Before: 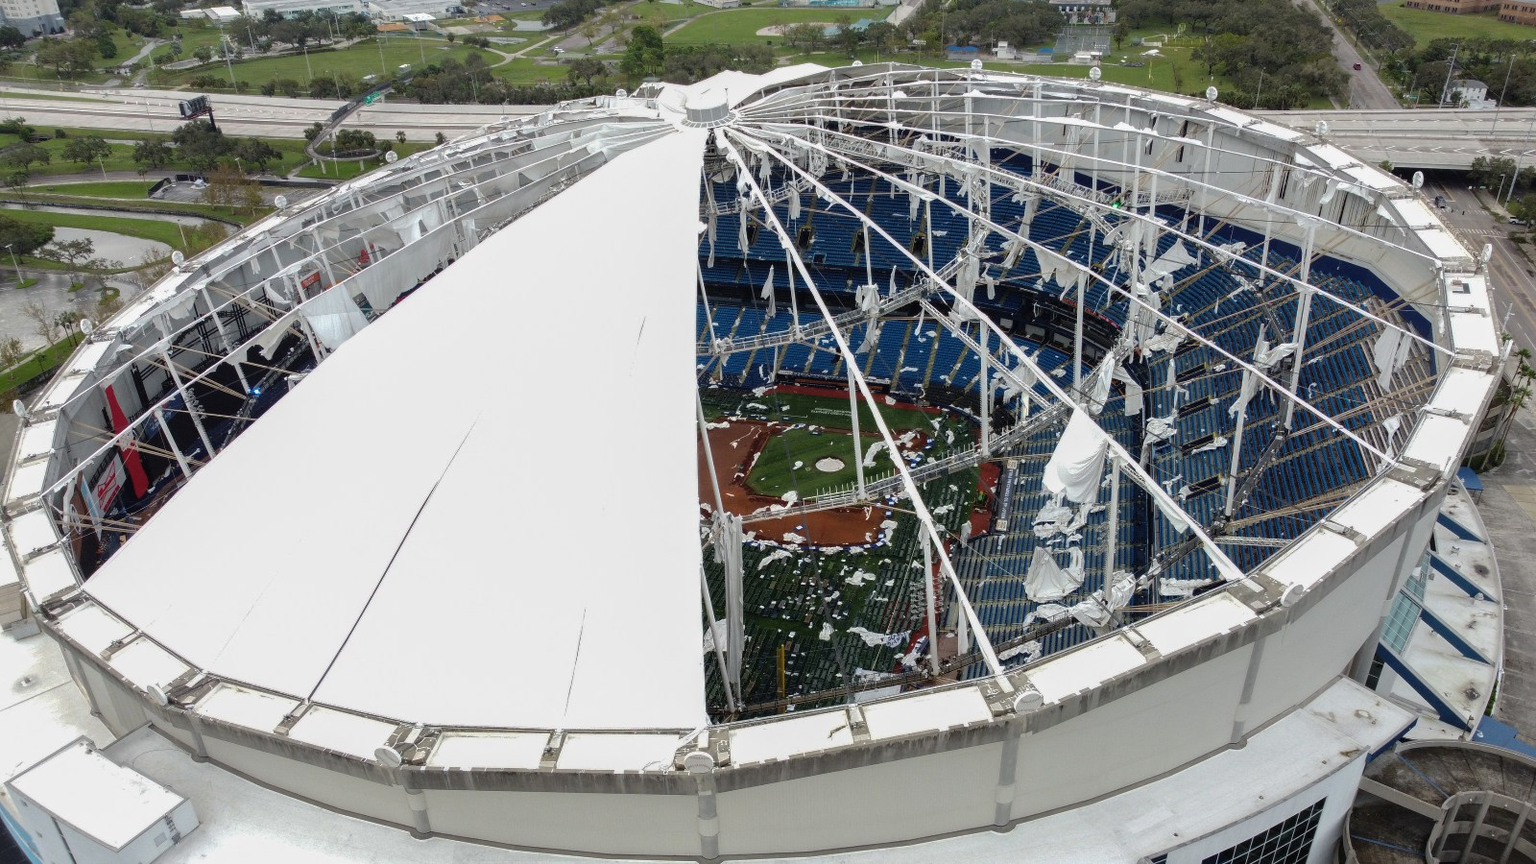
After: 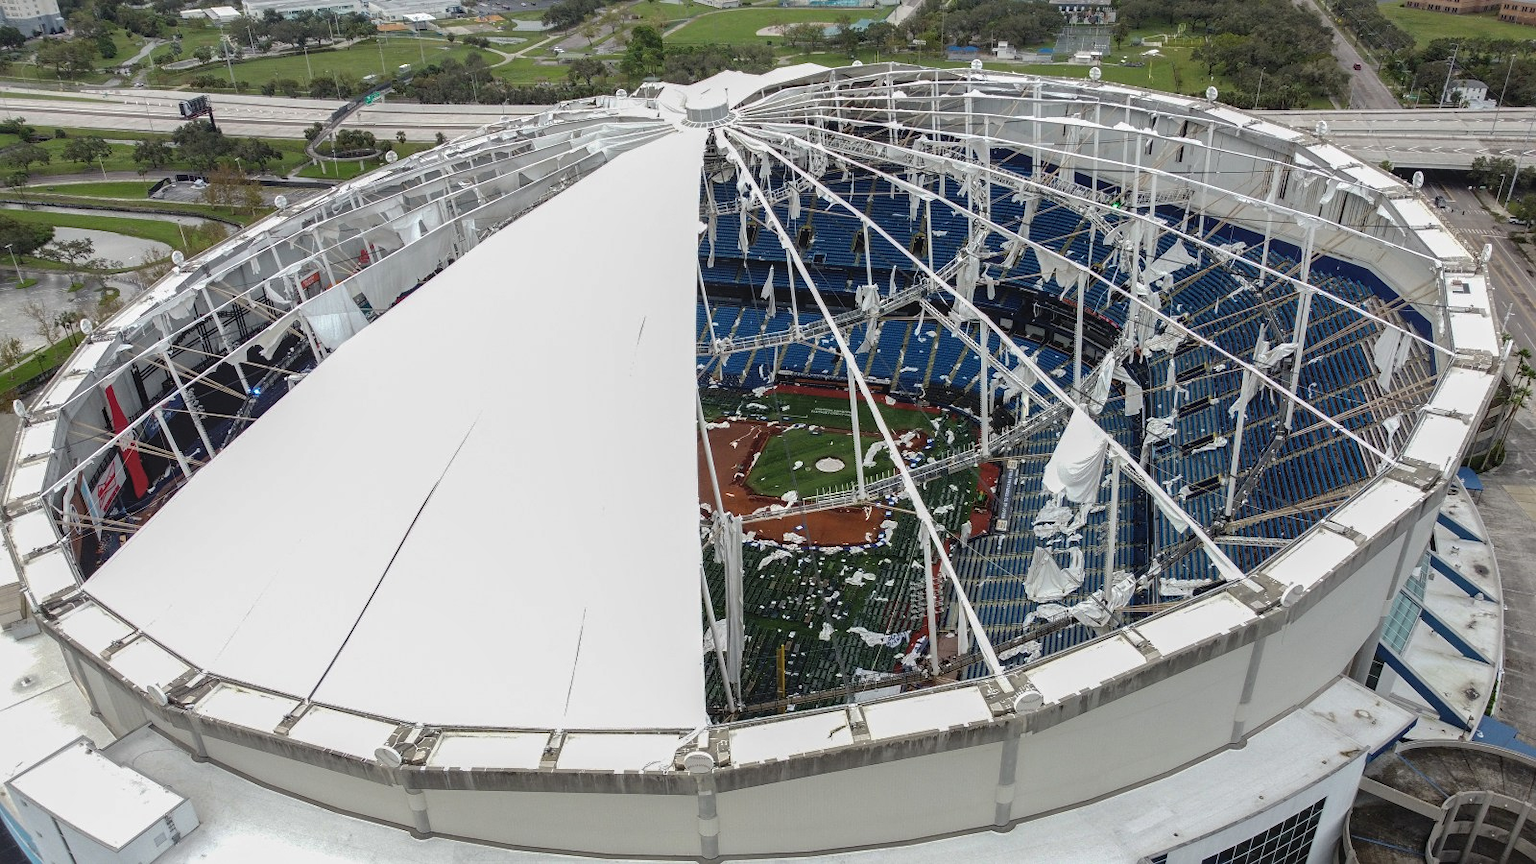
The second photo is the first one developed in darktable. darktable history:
local contrast: detail 110%
sharpen: amount 0.2
